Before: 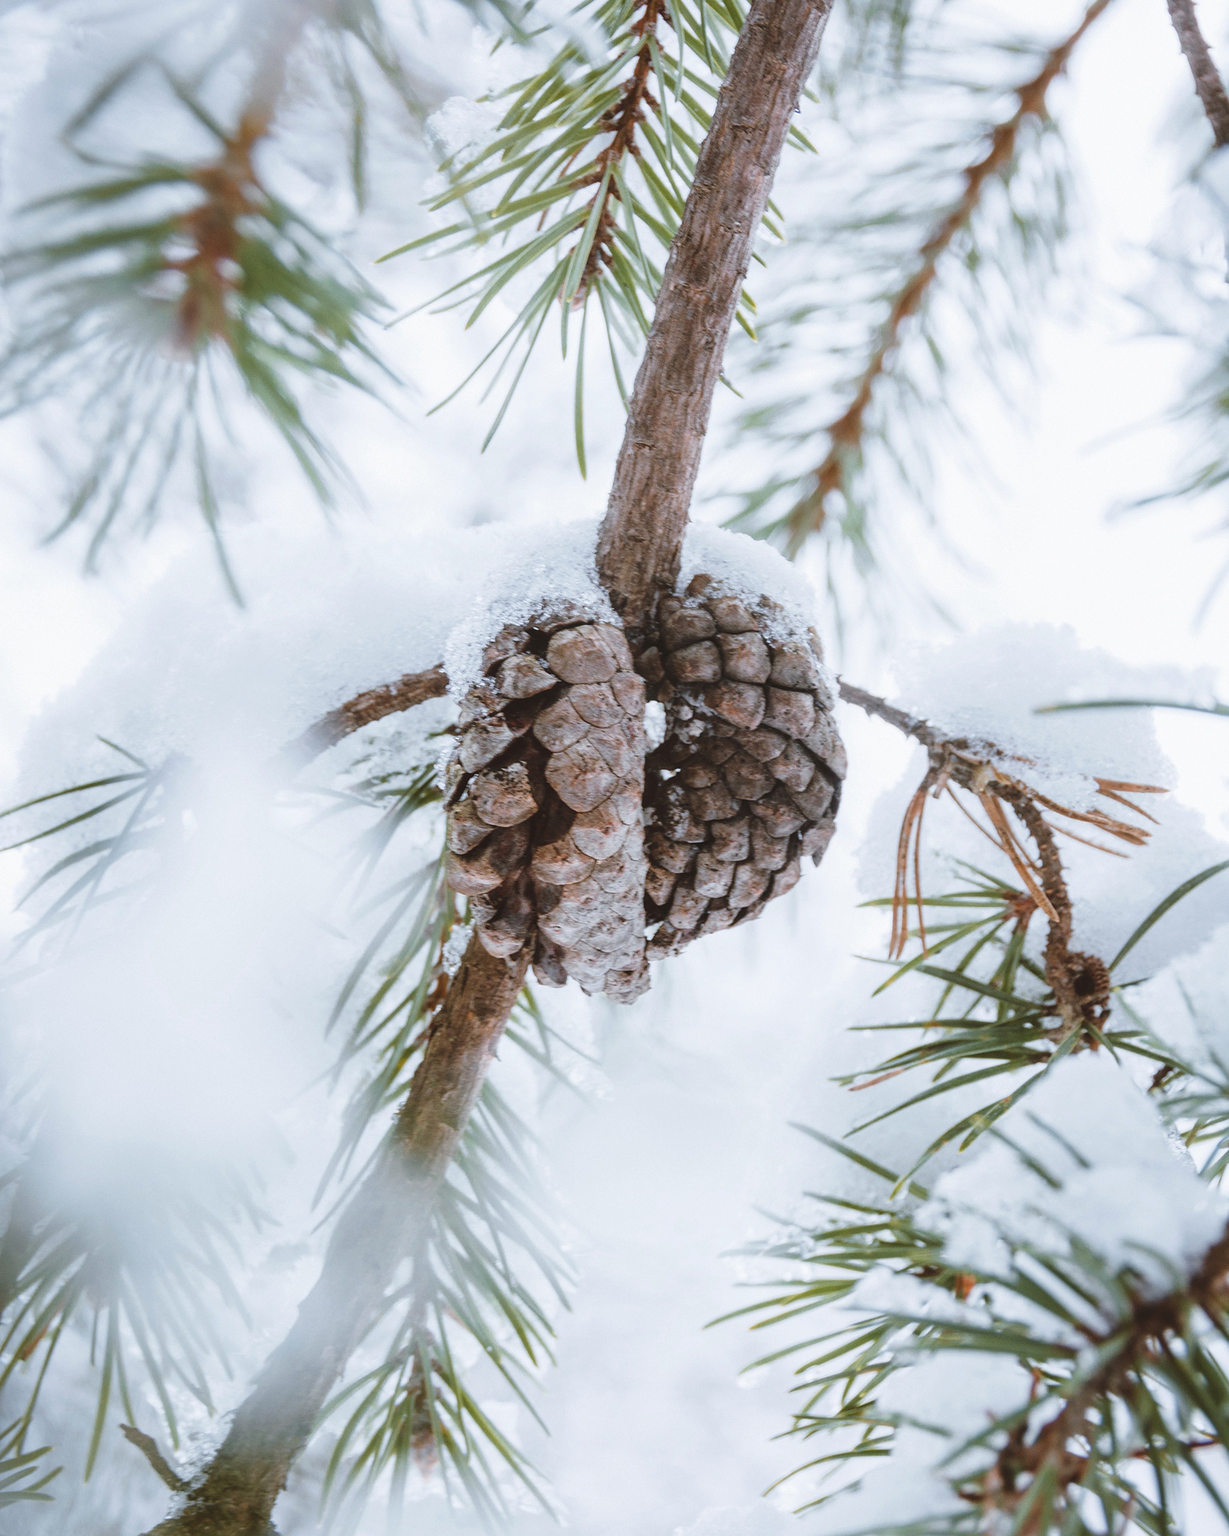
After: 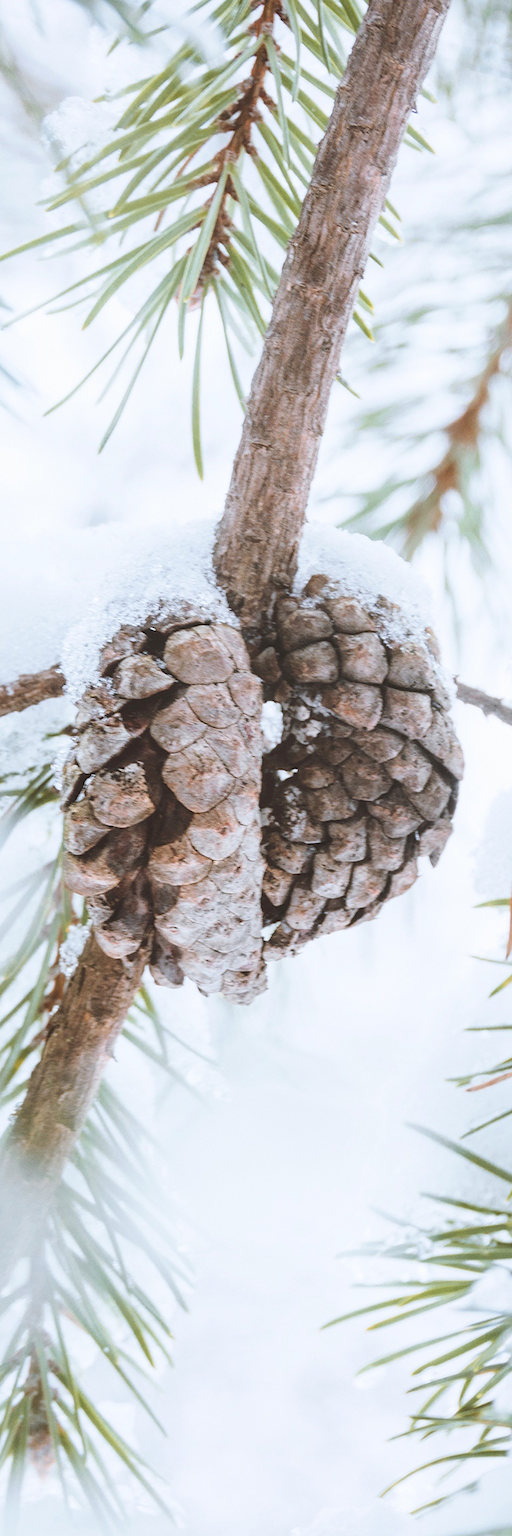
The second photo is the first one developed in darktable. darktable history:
crop: left 31.229%, right 27.105%
contrast brightness saturation: contrast 0.14, brightness 0.21
